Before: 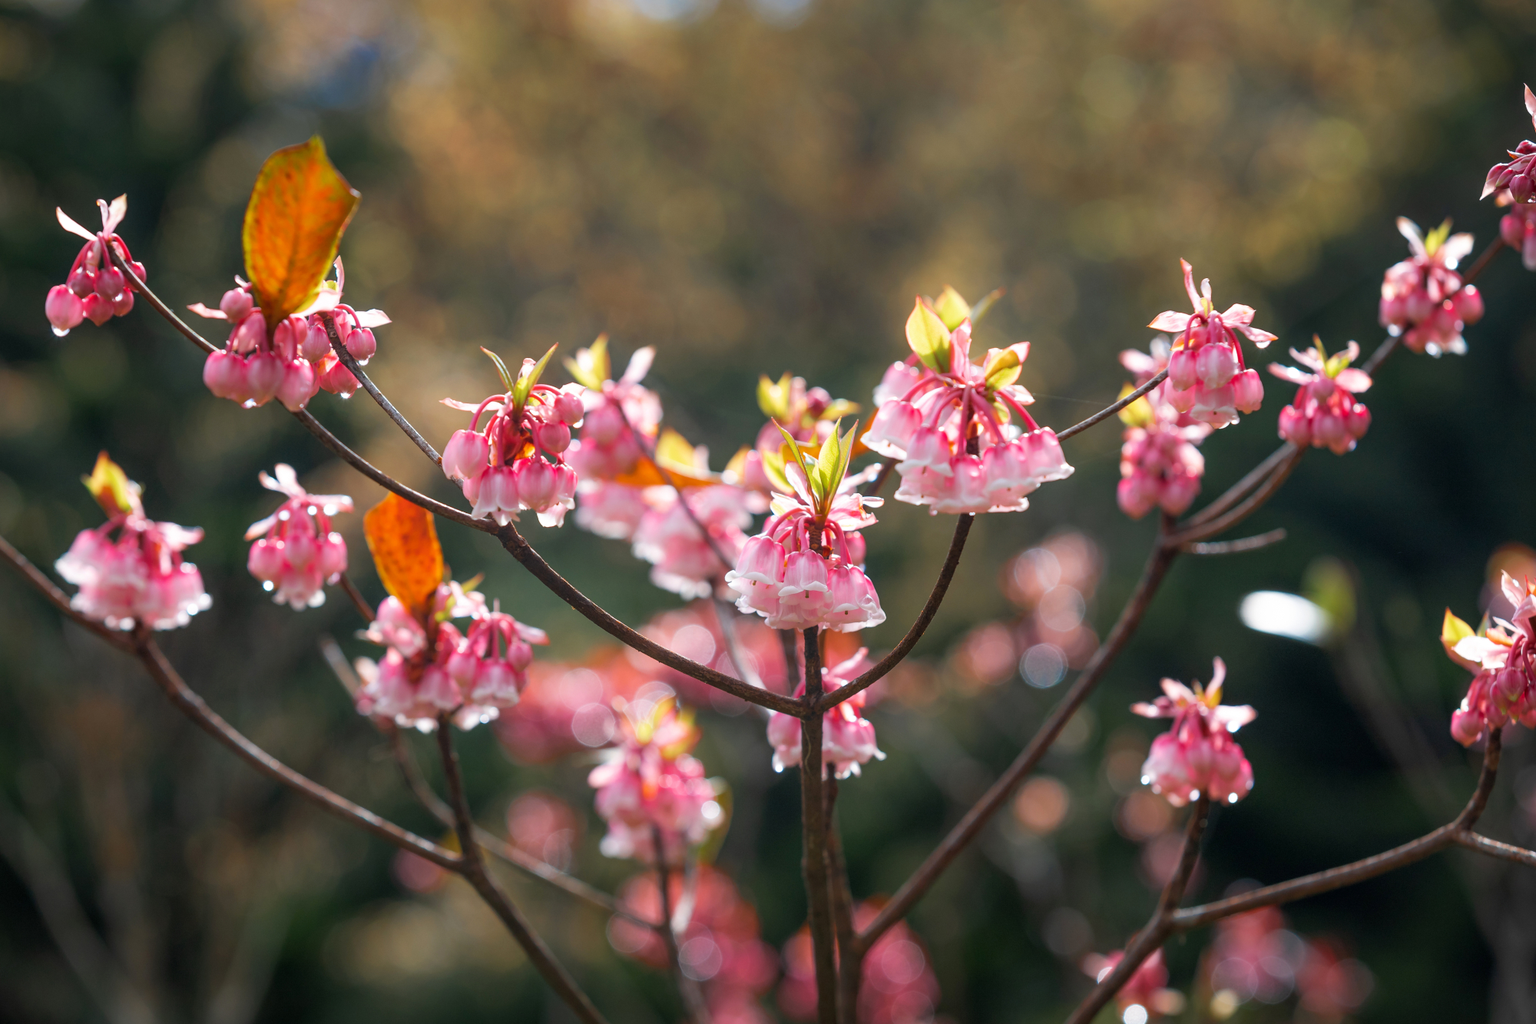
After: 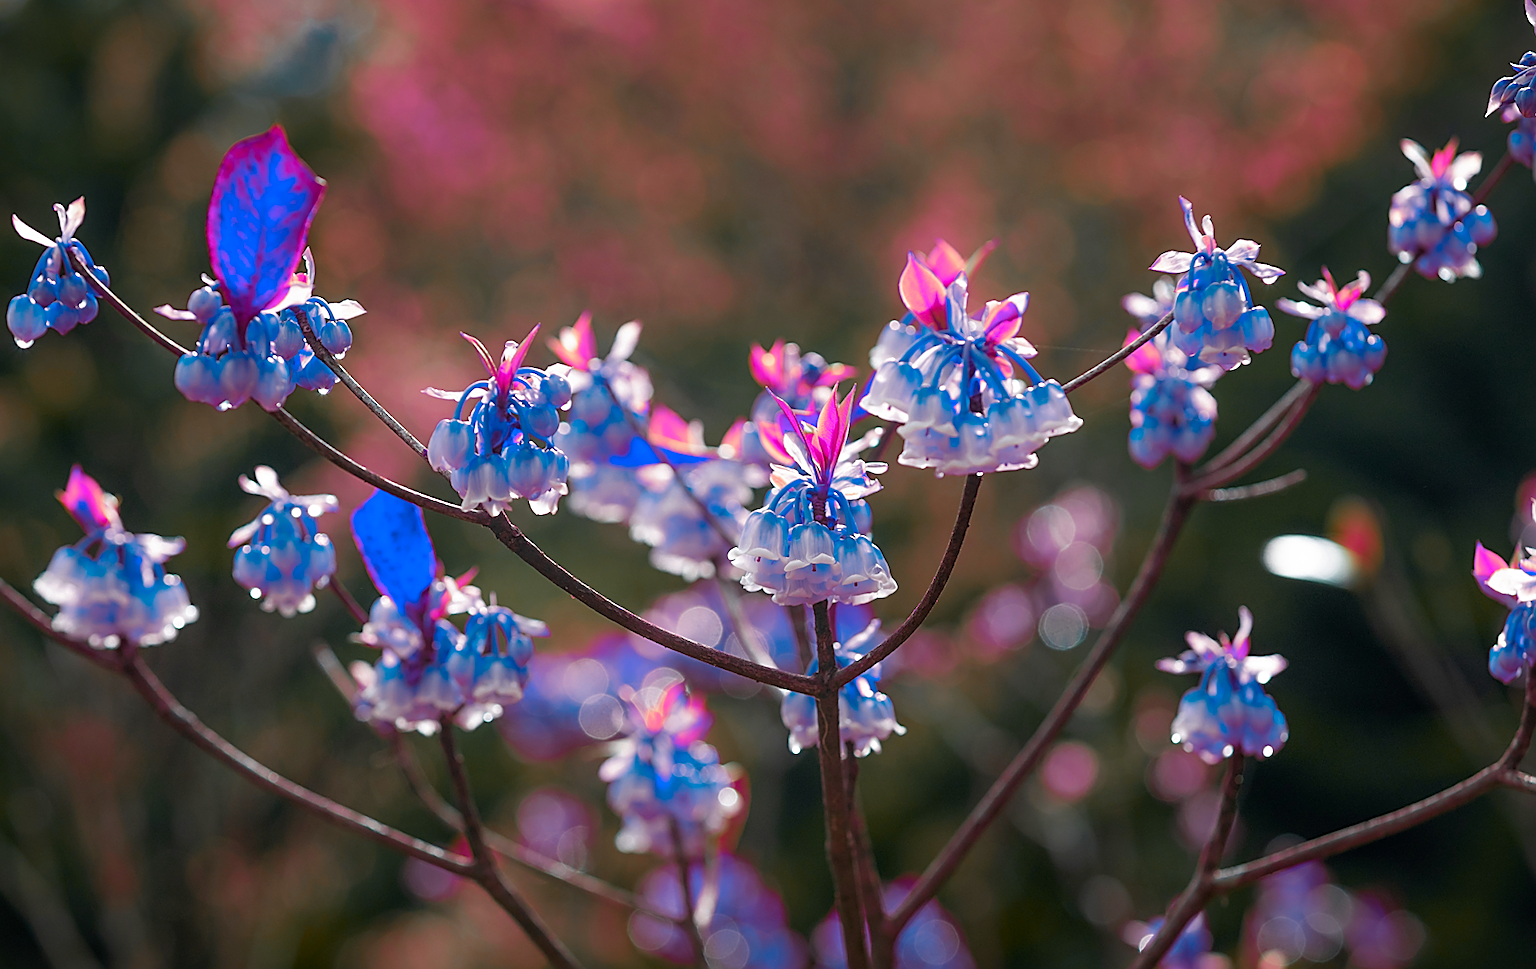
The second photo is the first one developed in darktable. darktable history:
rotate and perspective: rotation -3.52°, crop left 0.036, crop right 0.964, crop top 0.081, crop bottom 0.919
sharpen: radius 1.685, amount 1.294
color zones: curves: ch0 [(0.826, 0.353)]; ch1 [(0.242, 0.647) (0.889, 0.342)]; ch2 [(0.246, 0.089) (0.969, 0.068)]
